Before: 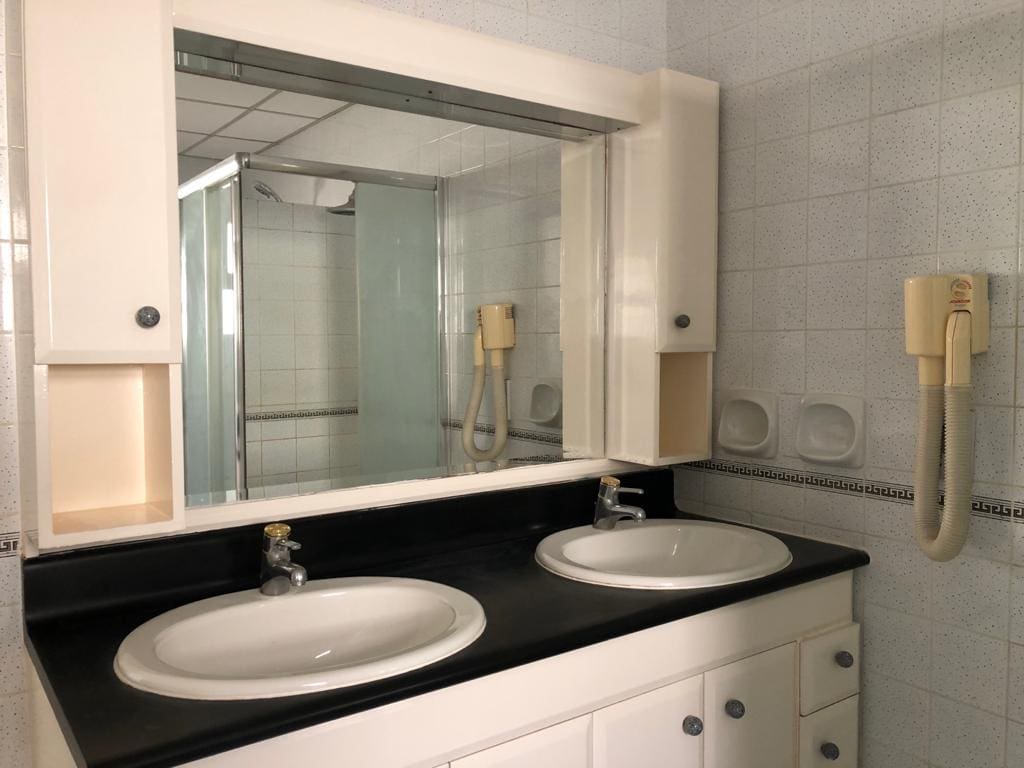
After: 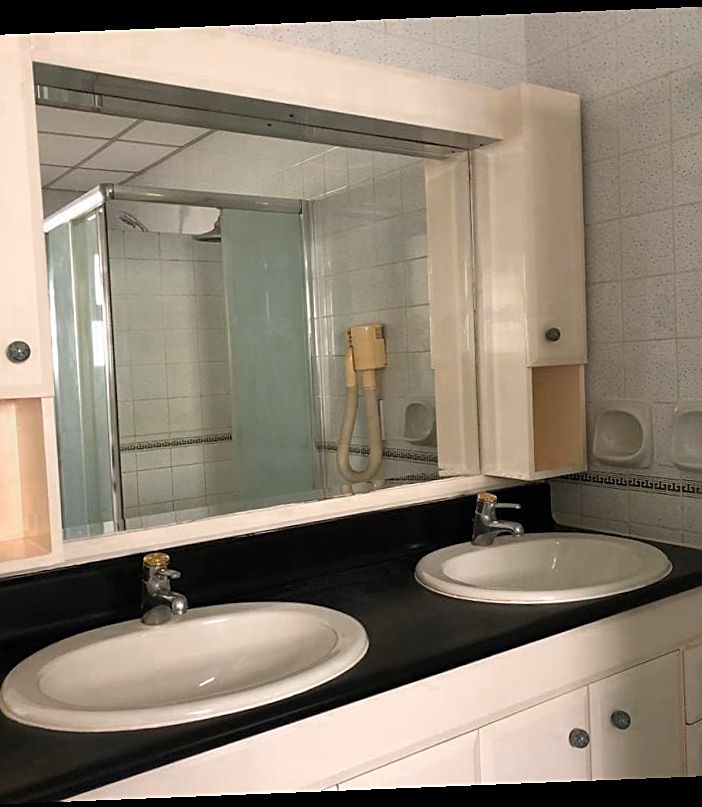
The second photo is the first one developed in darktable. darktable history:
rgb curve: mode RGB, independent channels
color zones: curves: ch0 [(0, 0.553) (0.123, 0.58) (0.23, 0.419) (0.468, 0.155) (0.605, 0.132) (0.723, 0.063) (0.833, 0.172) (0.921, 0.468)]; ch1 [(0.025, 0.645) (0.229, 0.584) (0.326, 0.551) (0.537, 0.446) (0.599, 0.911) (0.708, 1) (0.805, 0.944)]; ch2 [(0.086, 0.468) (0.254, 0.464) (0.638, 0.564) (0.702, 0.592) (0.768, 0.564)]
rotate and perspective: rotation -2.29°, automatic cropping off
crop and rotate: left 13.537%, right 19.796%
sharpen: on, module defaults
